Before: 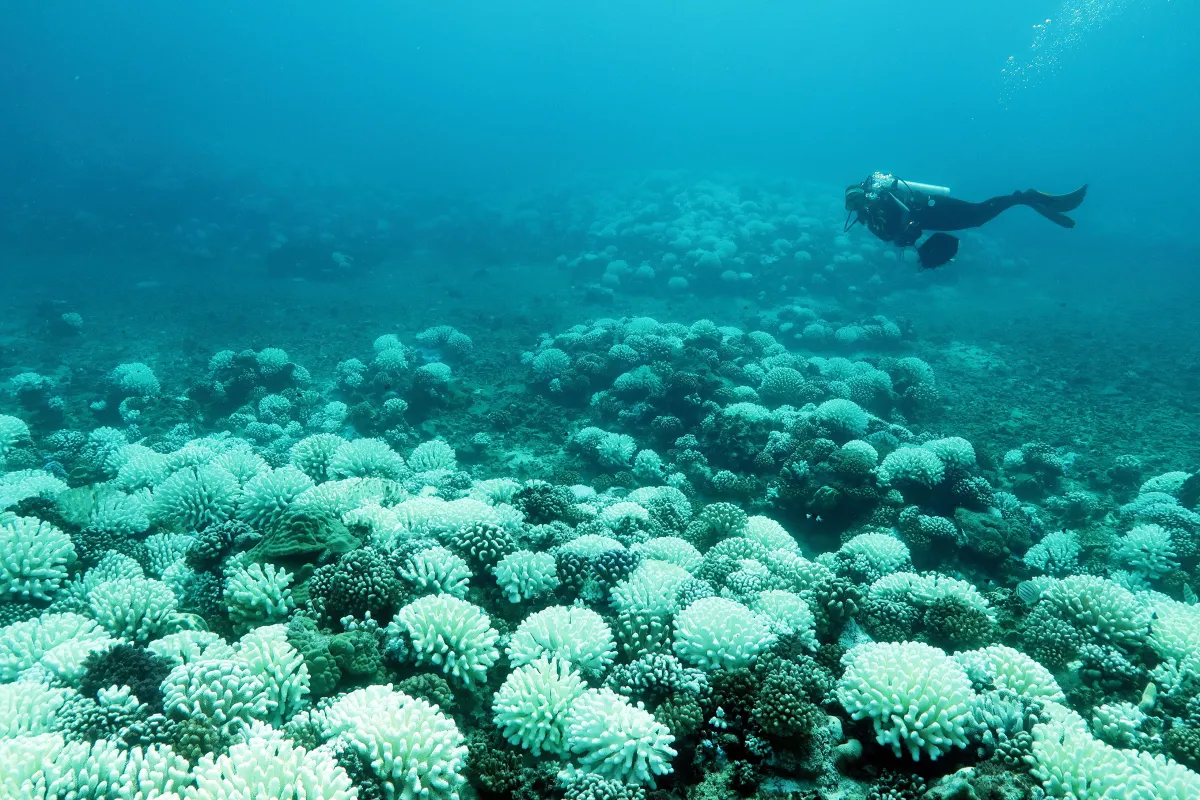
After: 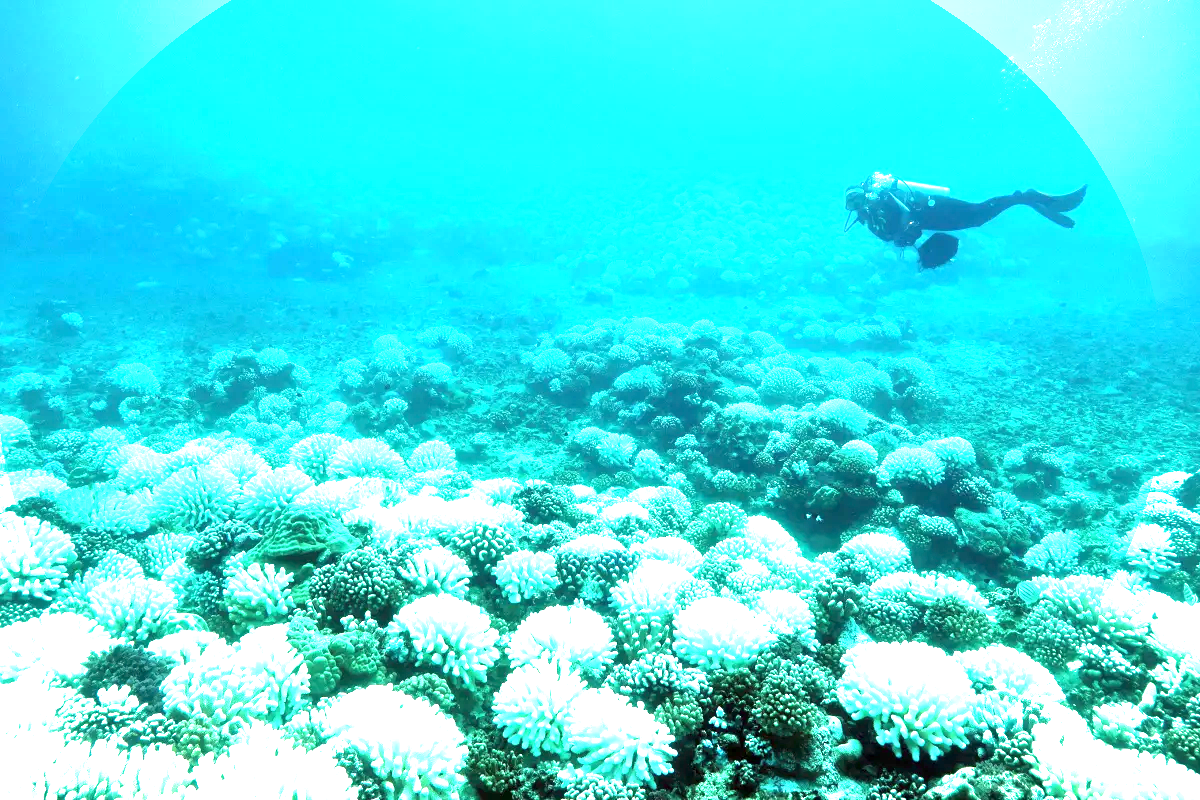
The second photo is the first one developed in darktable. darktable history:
exposure: exposure 2 EV, compensate exposure bias true, compensate highlight preservation false
vignetting: fall-off start 97.23%, saturation -0.024, center (-0.033, -0.042), width/height ratio 1.179, unbound false
